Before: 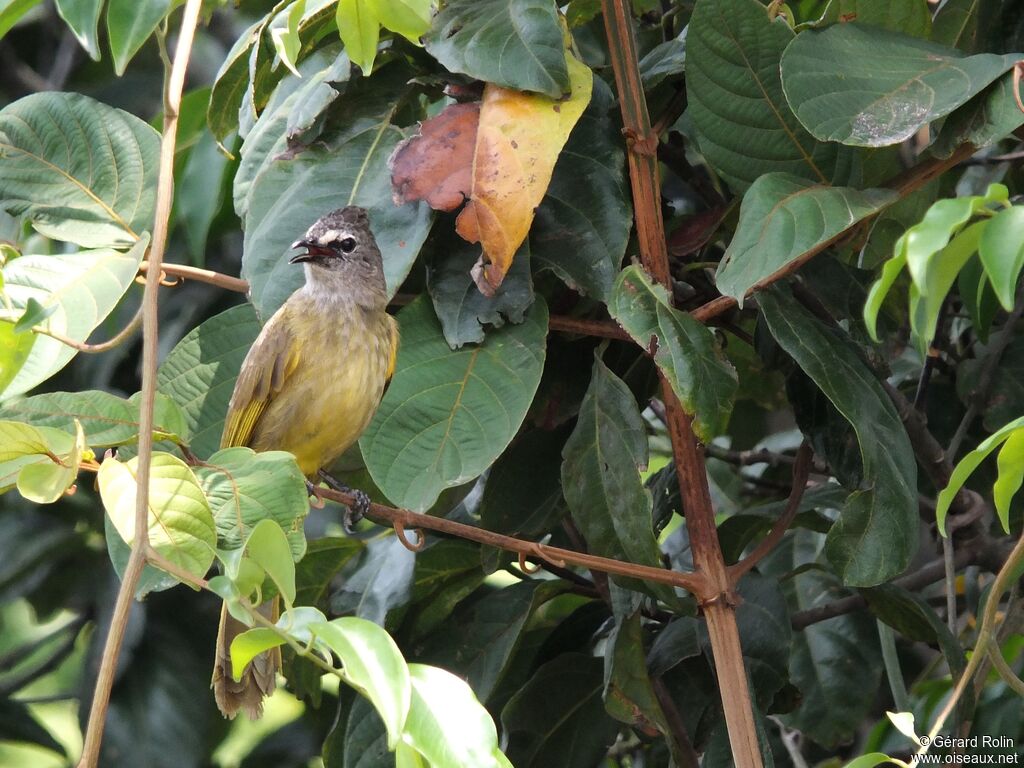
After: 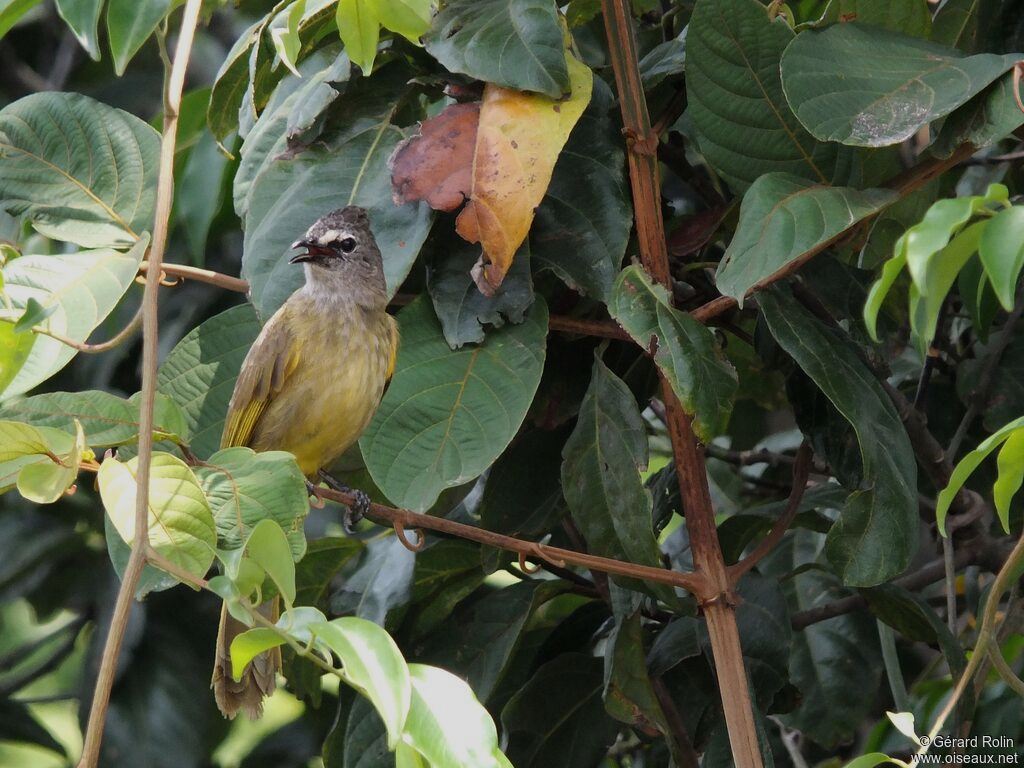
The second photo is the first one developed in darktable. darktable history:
exposure: exposure -0.485 EV, compensate highlight preservation false
